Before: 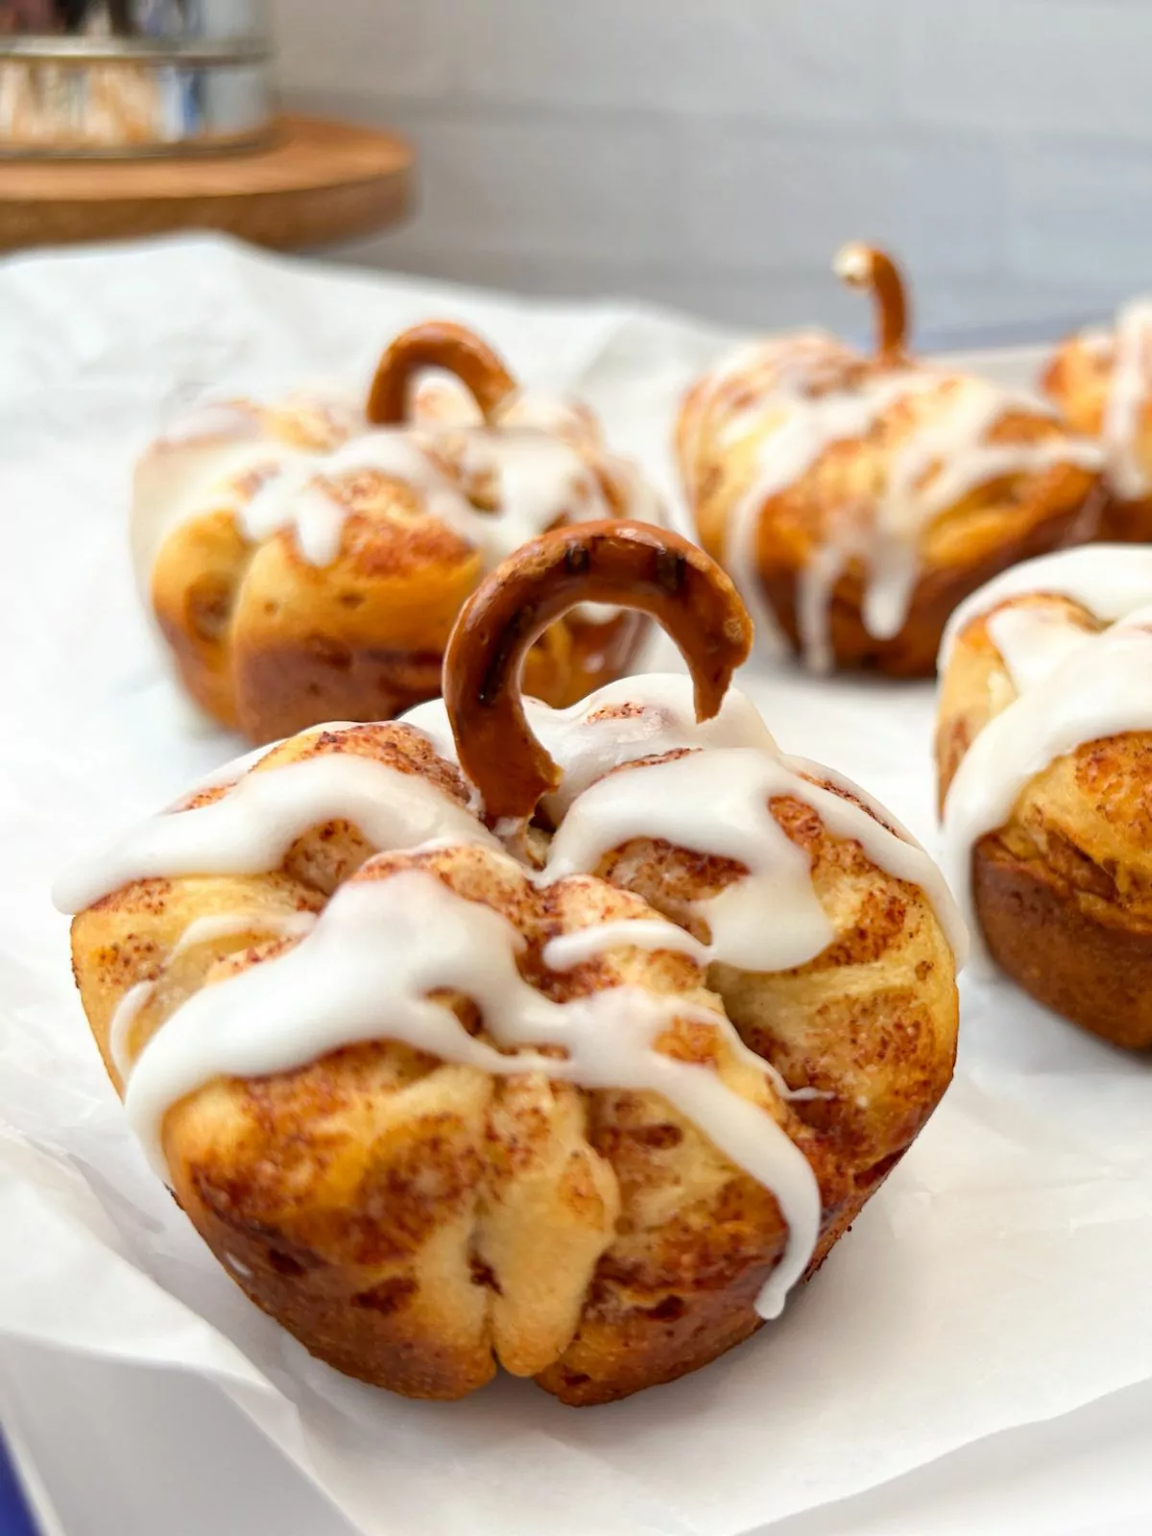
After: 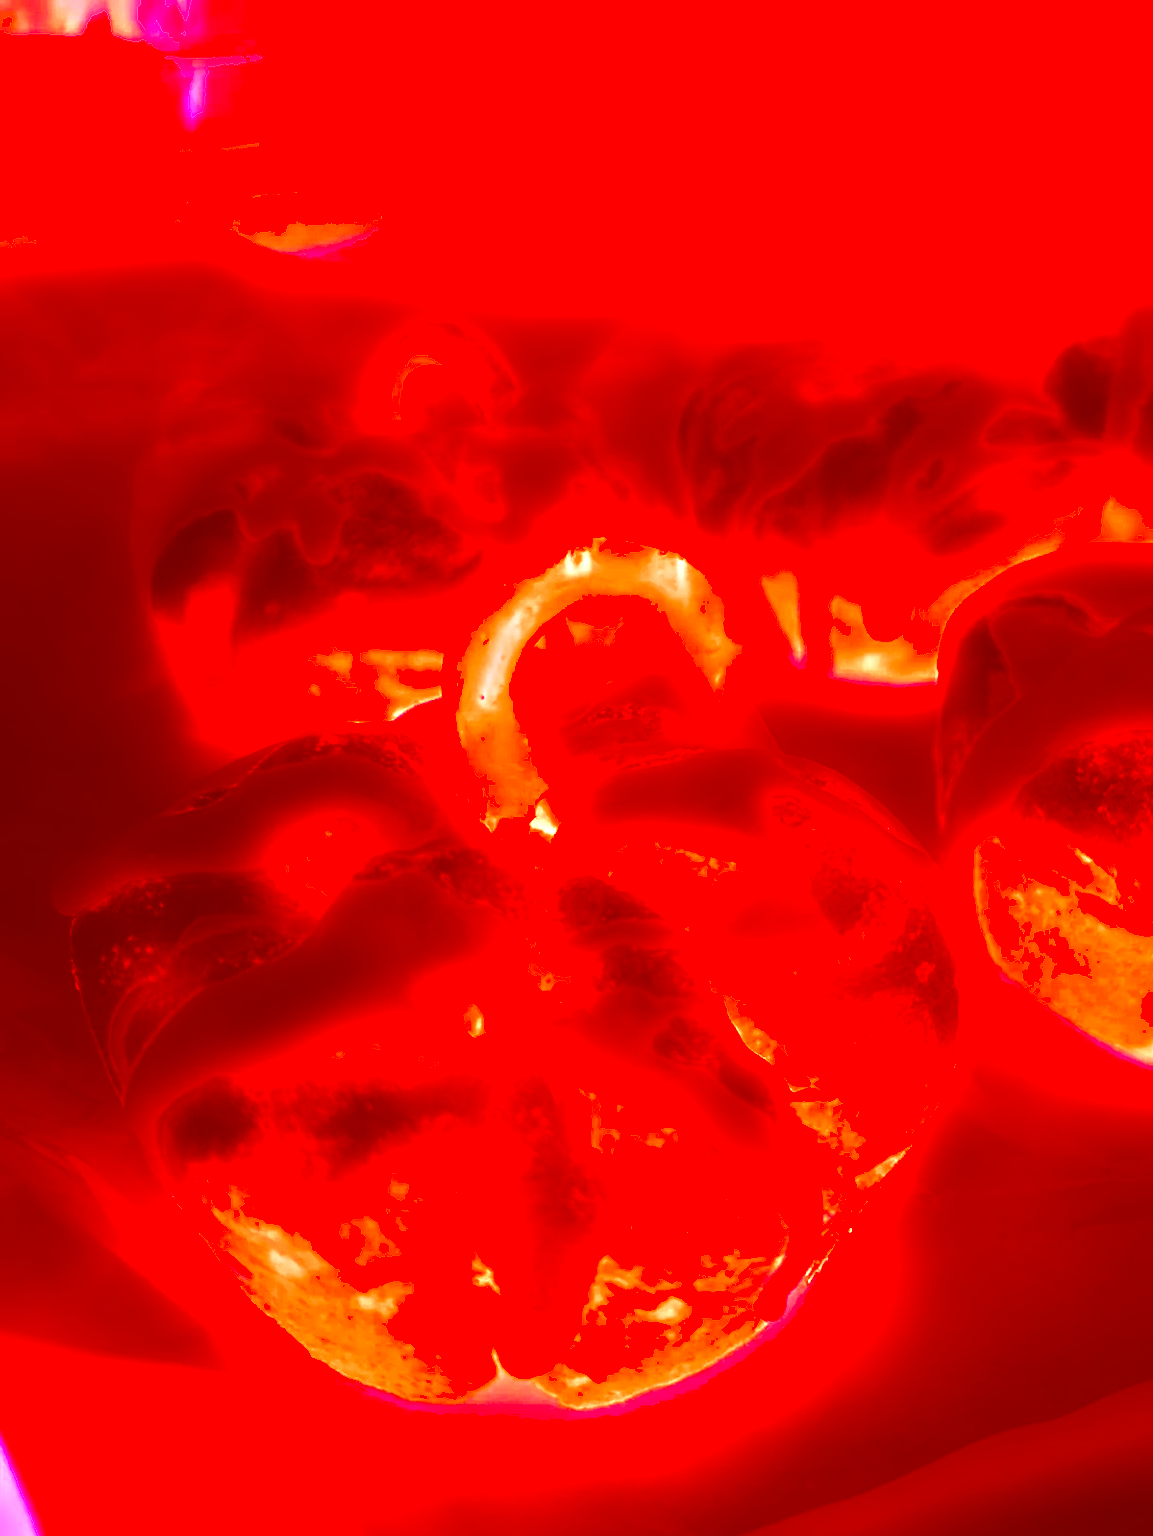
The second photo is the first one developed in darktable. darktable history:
local contrast: highlights 65%, shadows 54%, detail 169%, midtone range 0.514
white balance: red 4.26, blue 1.802
bloom: size 5%, threshold 95%, strength 15%
color balance rgb: linear chroma grading › global chroma 15%, perceptual saturation grading › global saturation 30%
haze removal: strength -0.1, adaptive false
shadows and highlights: shadows 0, highlights 40
crop: bottom 0.071%
